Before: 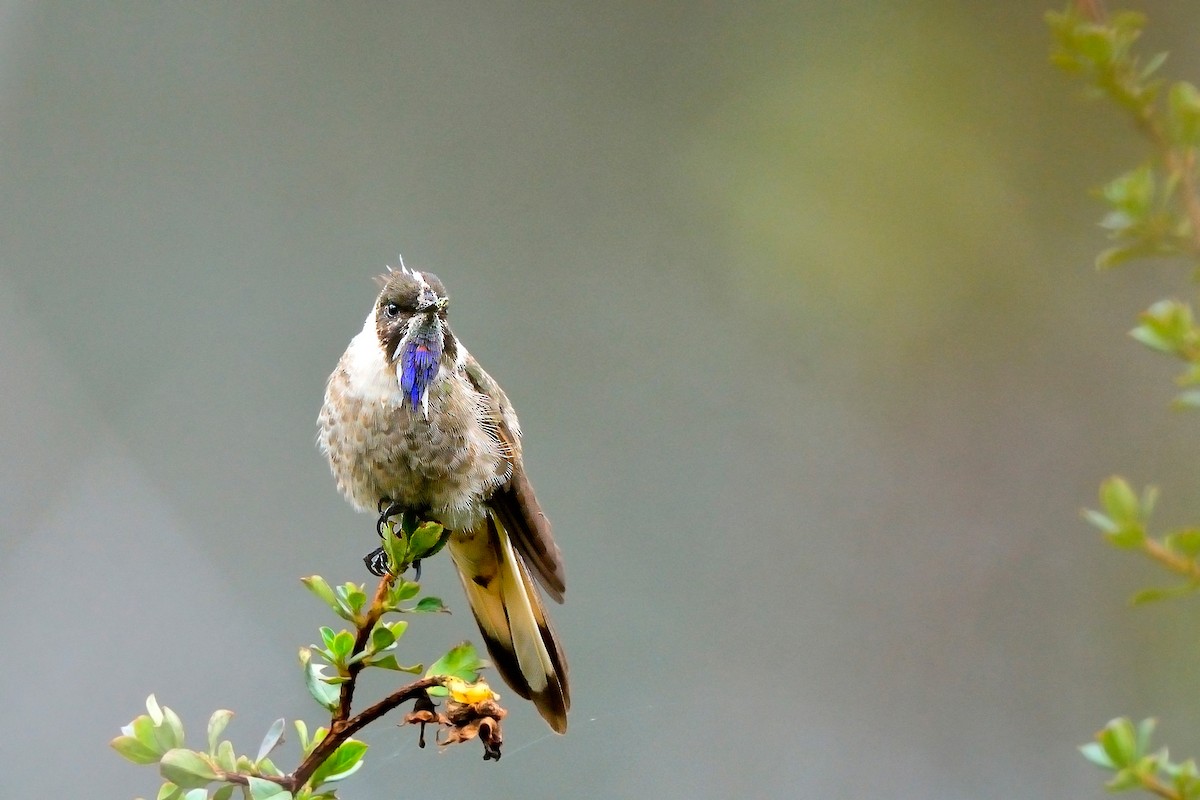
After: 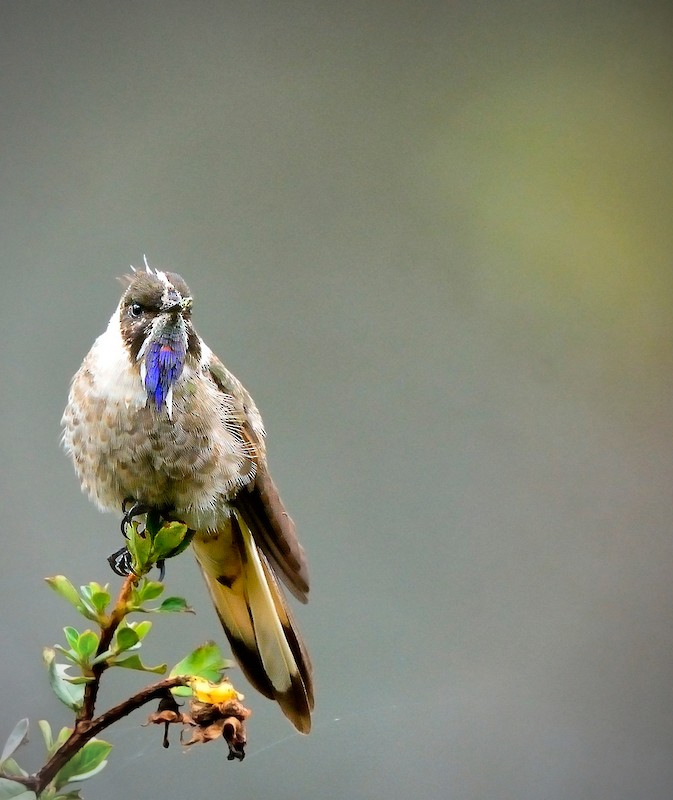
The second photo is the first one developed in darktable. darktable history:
crop: left 21.334%, right 22.558%
vignetting: on, module defaults
